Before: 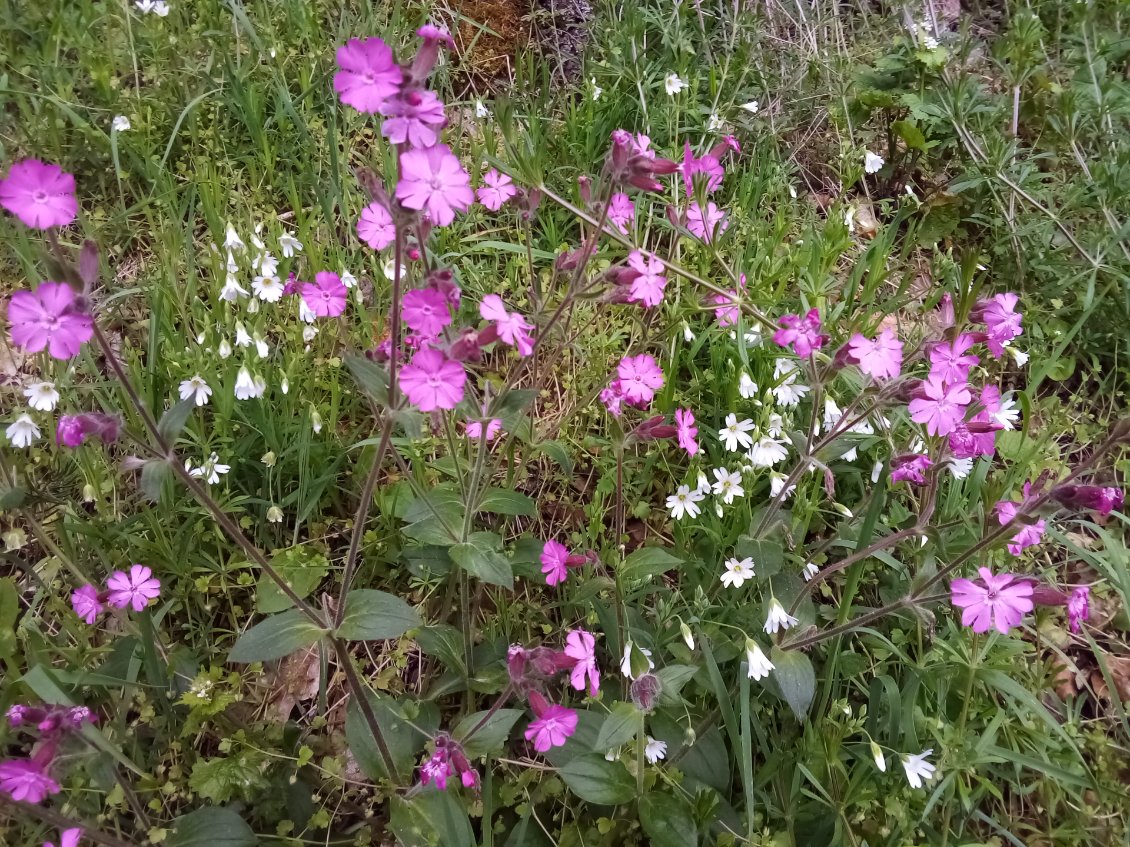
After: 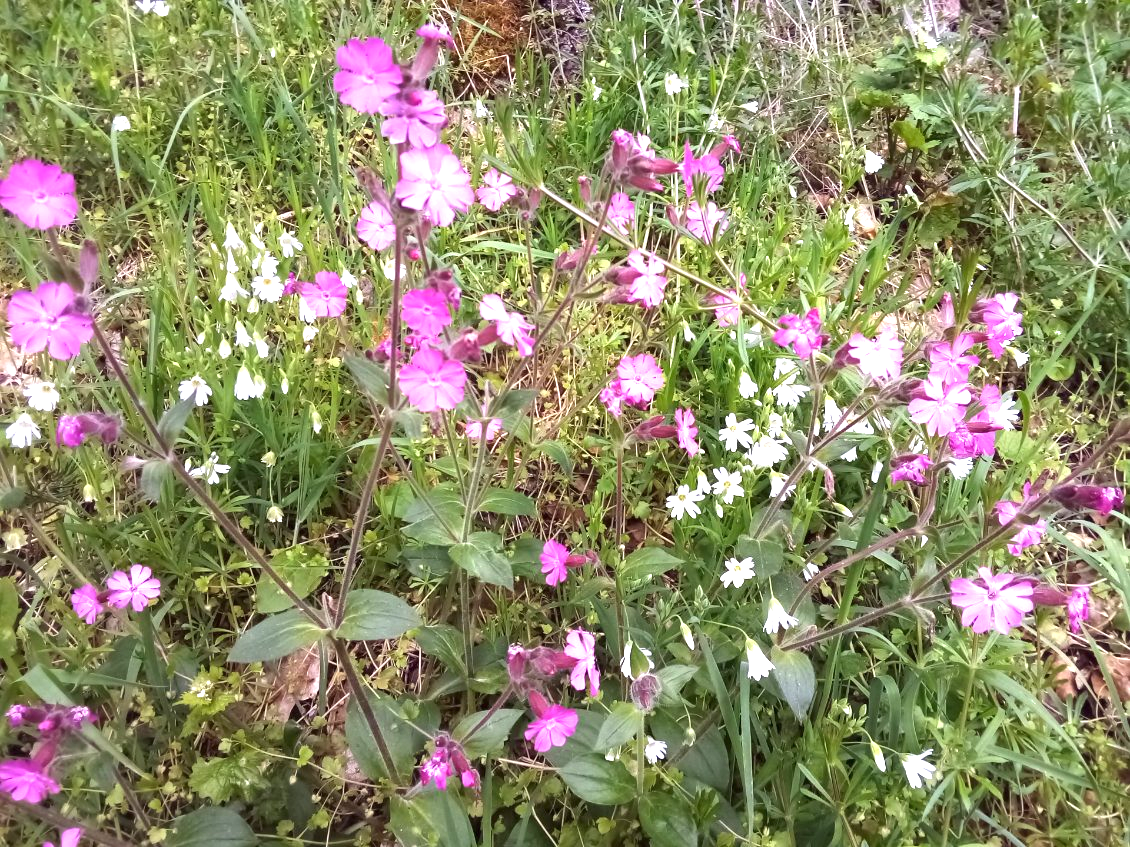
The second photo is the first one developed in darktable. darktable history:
exposure: black level correction 0, exposure 1.1 EV, compensate highlight preservation false
